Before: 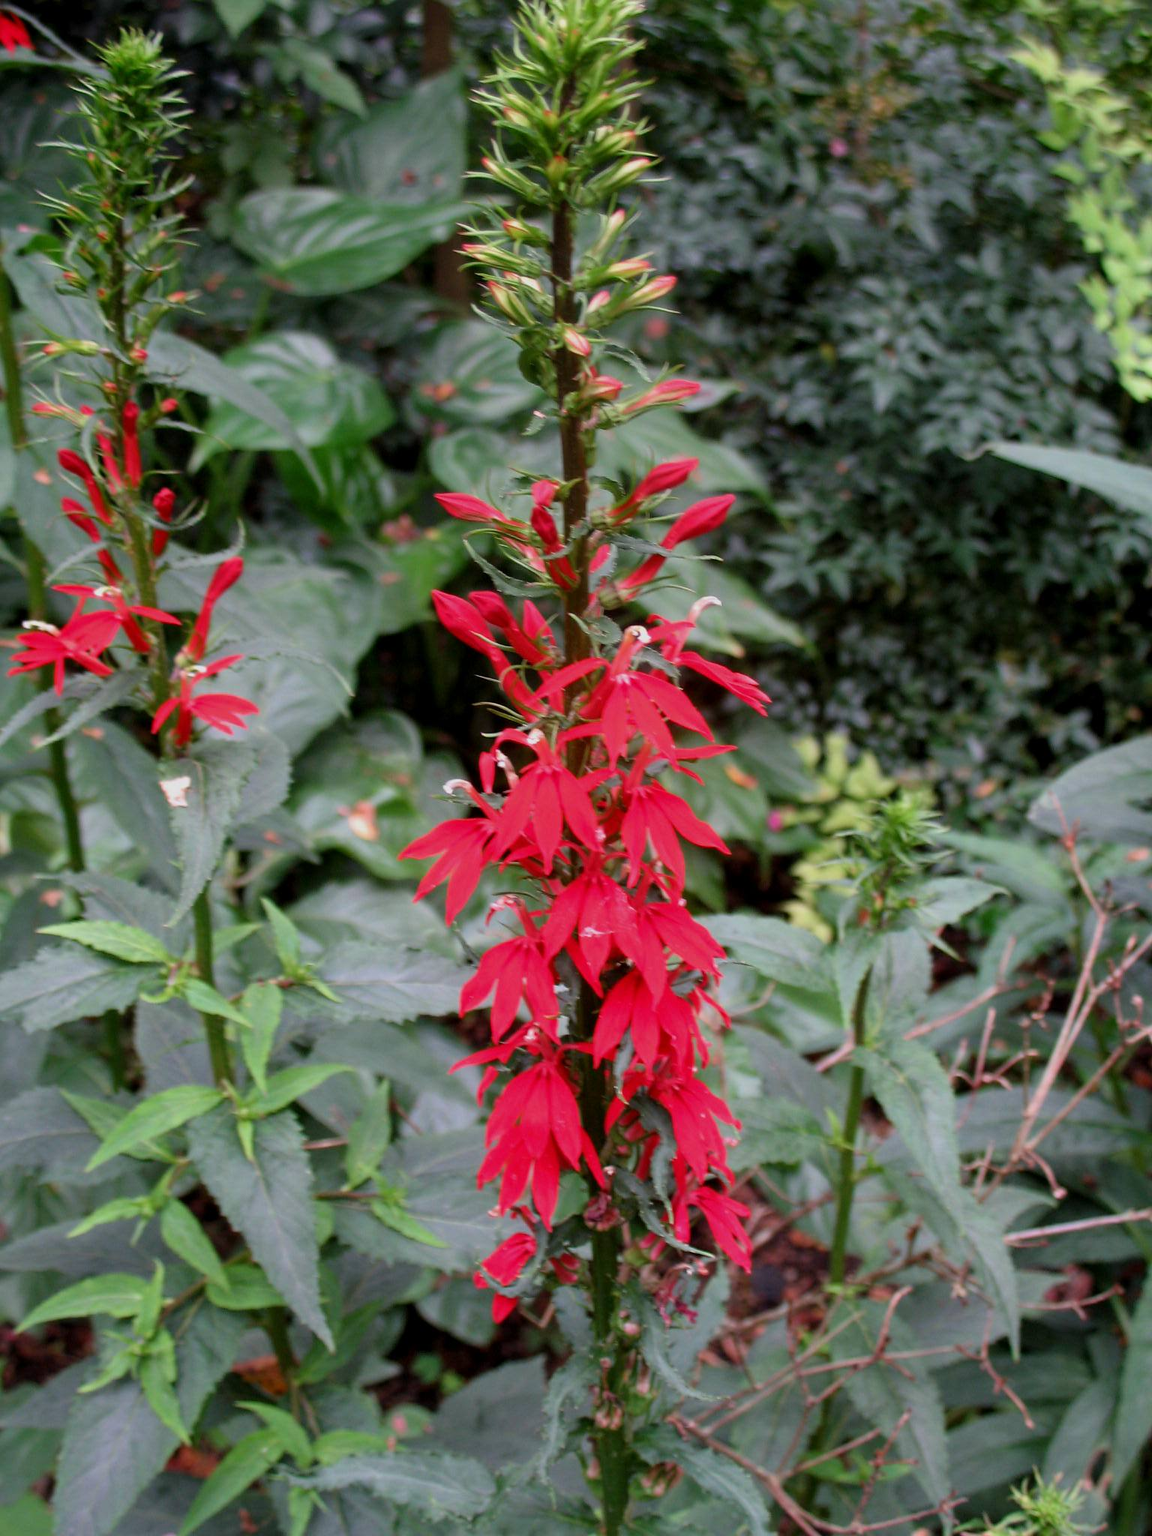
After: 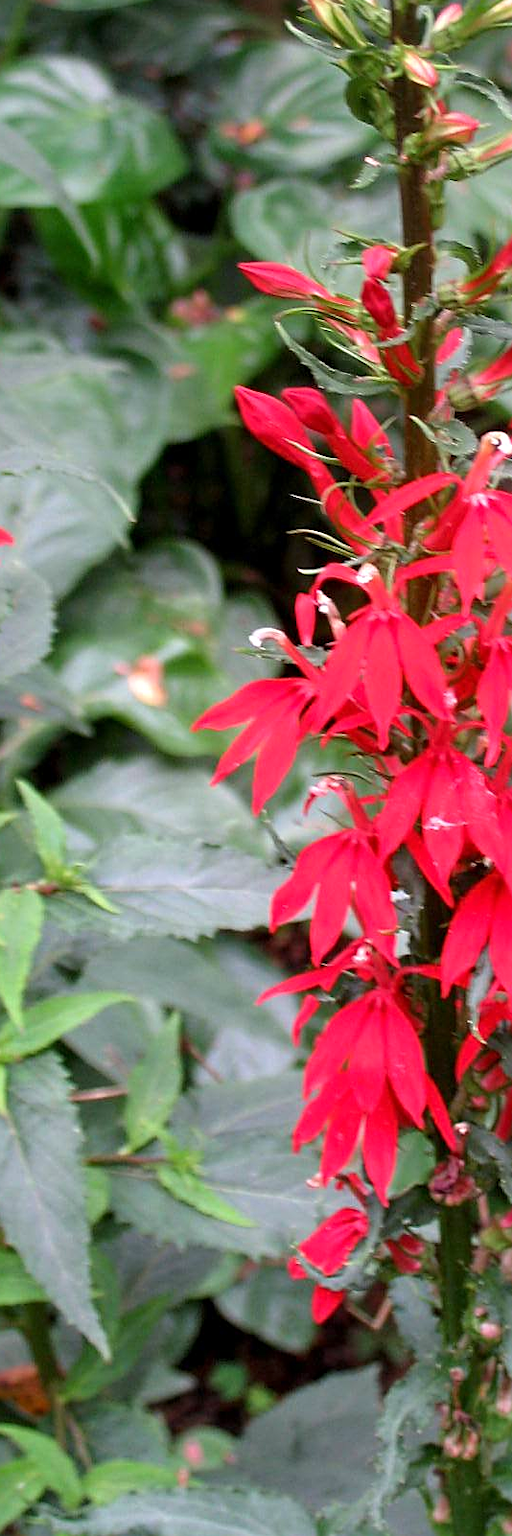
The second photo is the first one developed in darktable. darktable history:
crop and rotate: left 21.57%, top 18.764%, right 43.642%, bottom 2.973%
sharpen: on, module defaults
exposure: exposure 0.519 EV, compensate highlight preservation false
